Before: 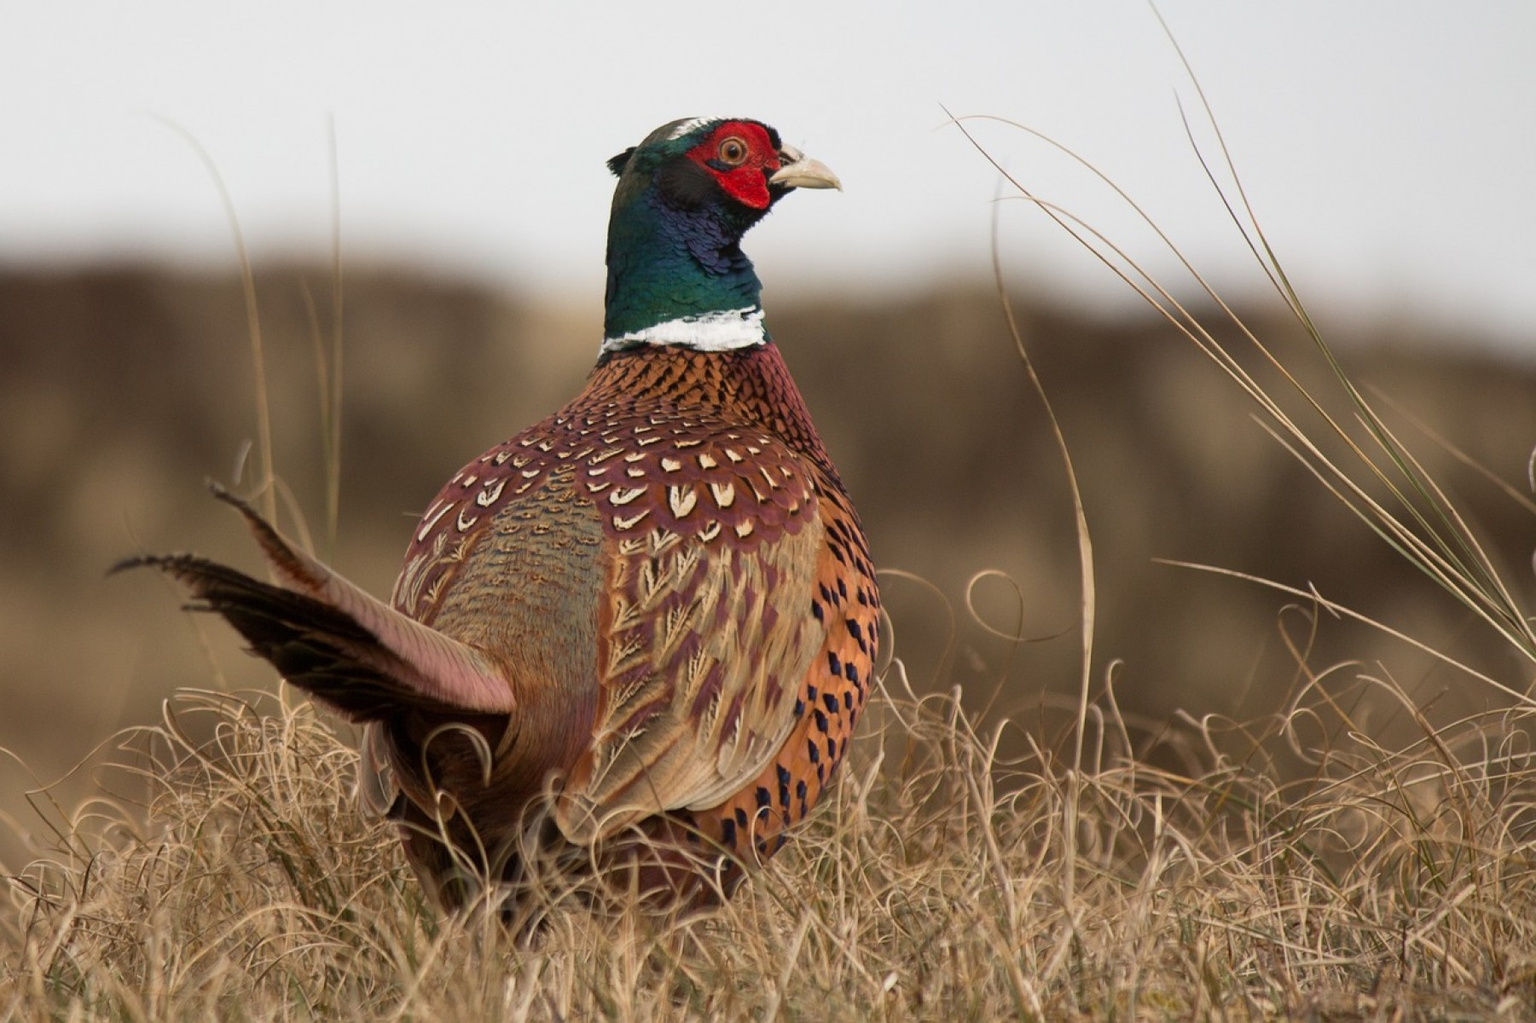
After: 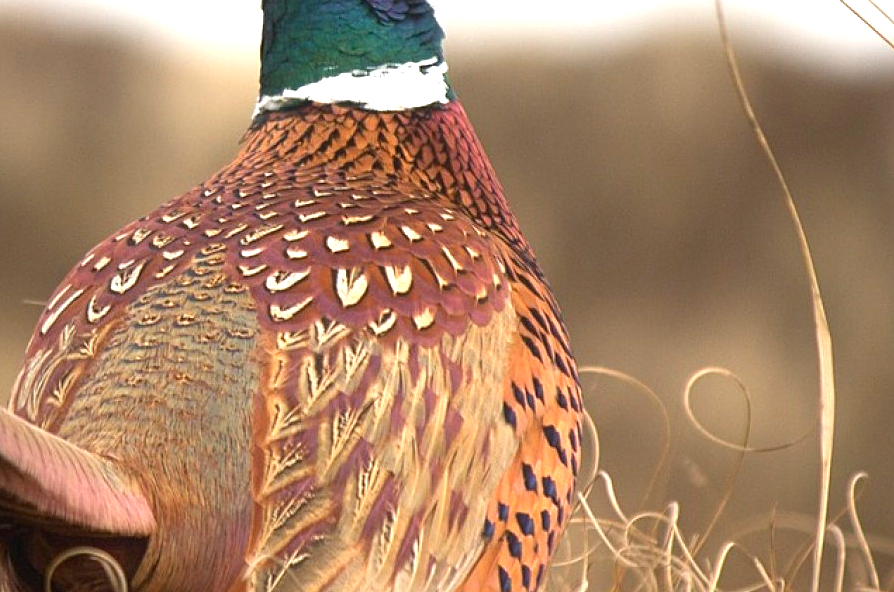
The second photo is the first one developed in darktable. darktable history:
sharpen: amount 0.204
exposure: exposure 1.211 EV, compensate highlight preservation false
crop: left 24.973%, top 25.147%, right 25.364%, bottom 25.457%
contrast equalizer: y [[0.439, 0.44, 0.442, 0.457, 0.493, 0.498], [0.5 ×6], [0.5 ×6], [0 ×6], [0 ×6]]
tone equalizer: on, module defaults
